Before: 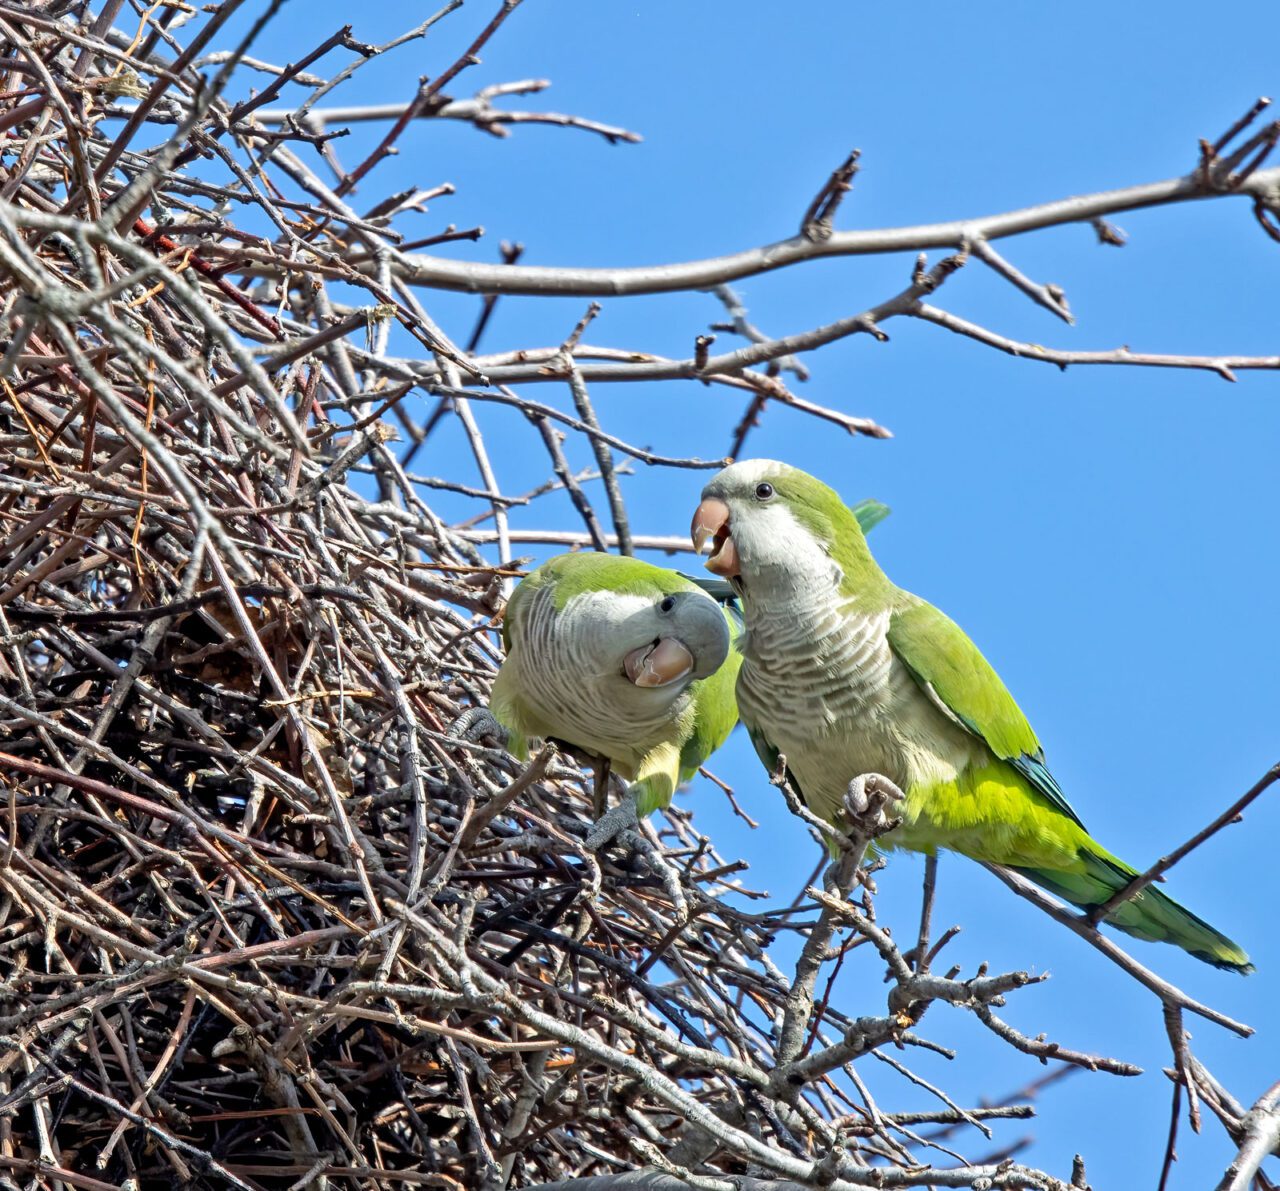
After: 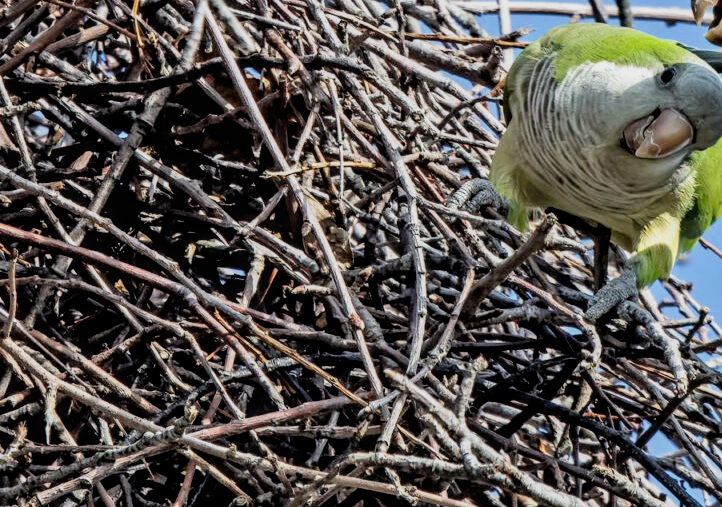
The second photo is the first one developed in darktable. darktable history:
local contrast: detail 130%
crop: top 44.483%, right 43.593%, bottom 12.892%
filmic rgb: black relative exposure -5 EV, hardness 2.88, contrast 1.3, highlights saturation mix -30%
contrast brightness saturation: contrast -0.02, brightness -0.01, saturation 0.03
tone equalizer: on, module defaults
